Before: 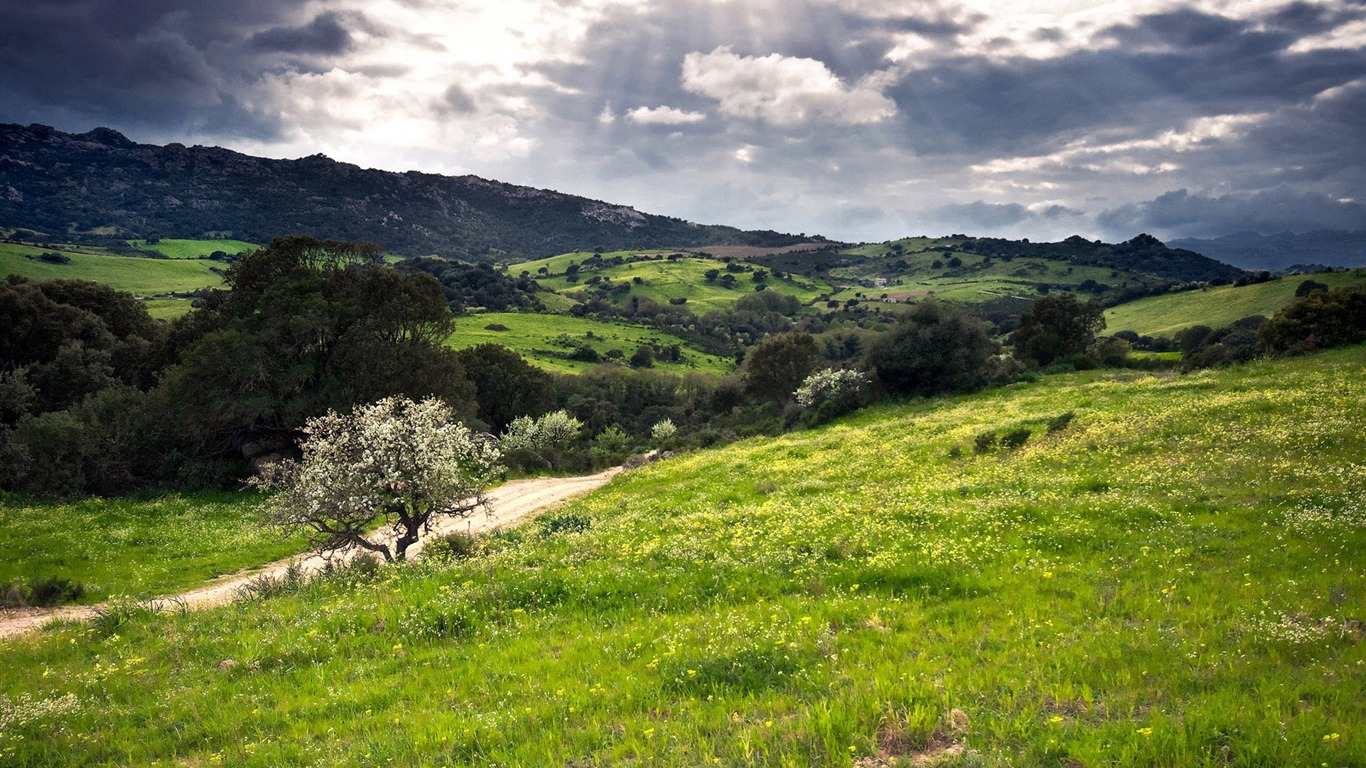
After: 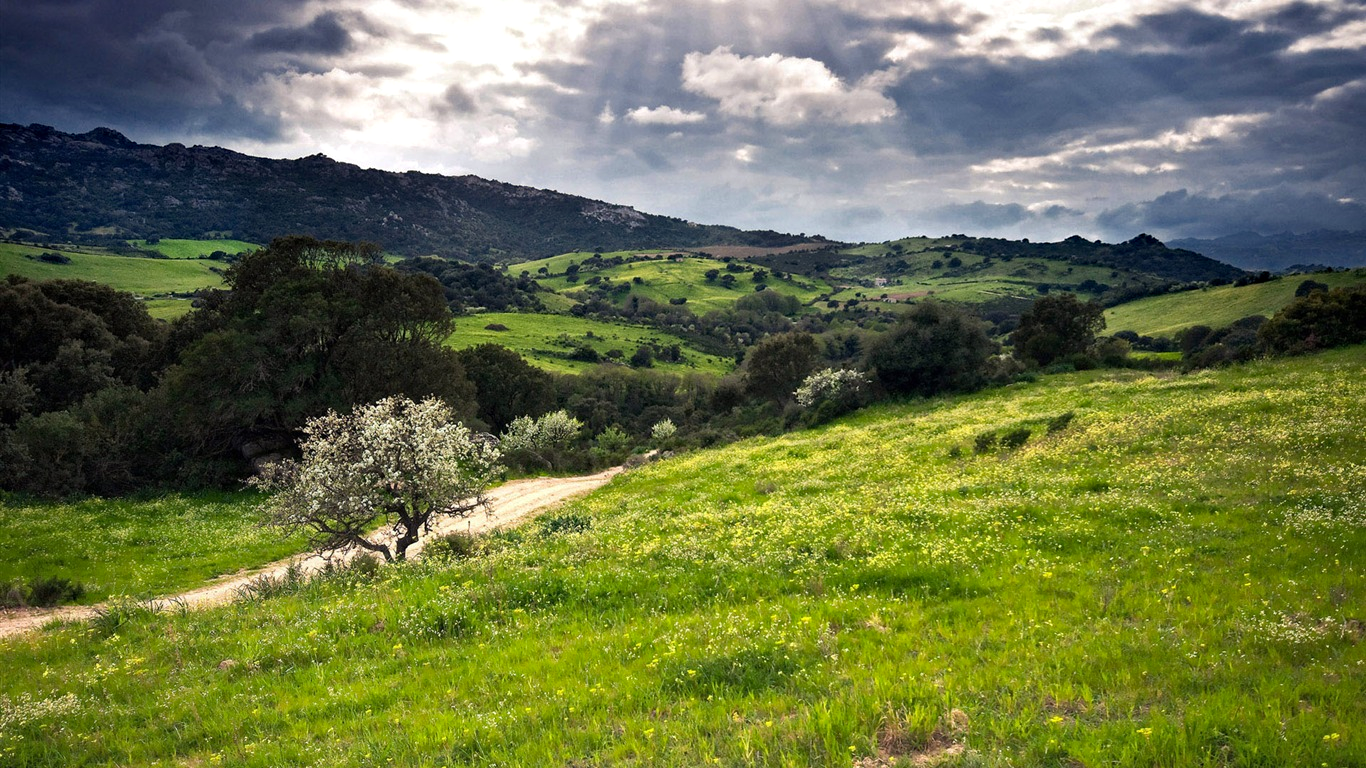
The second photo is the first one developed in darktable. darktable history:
haze removal: compatibility mode true, adaptive false
white balance: emerald 1
